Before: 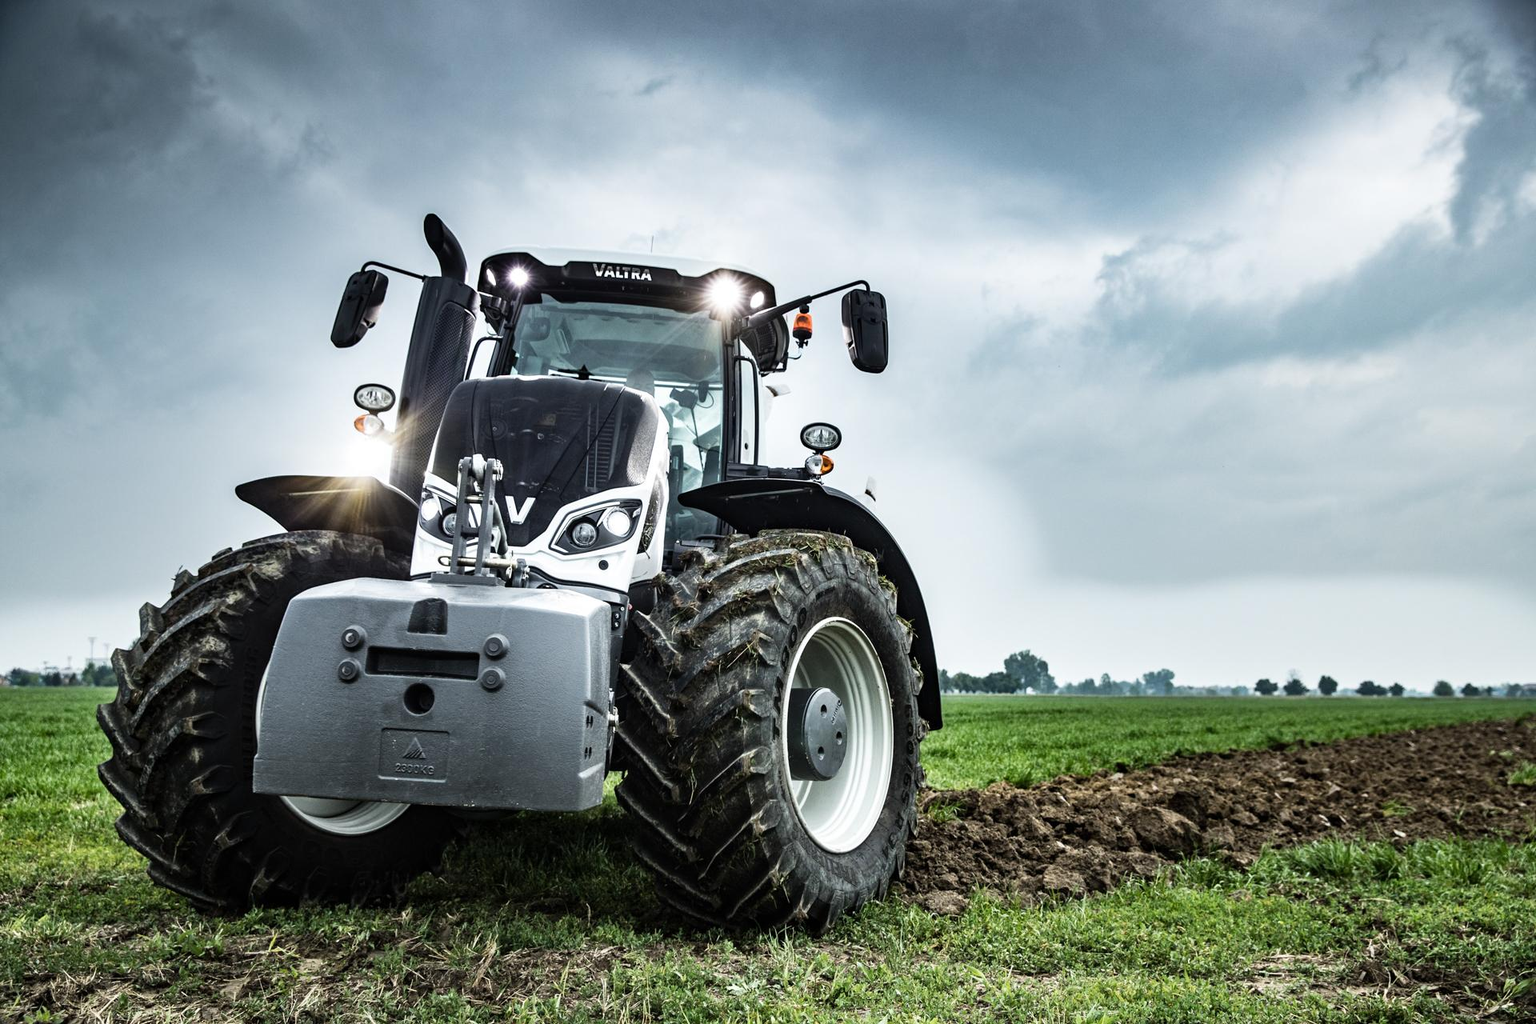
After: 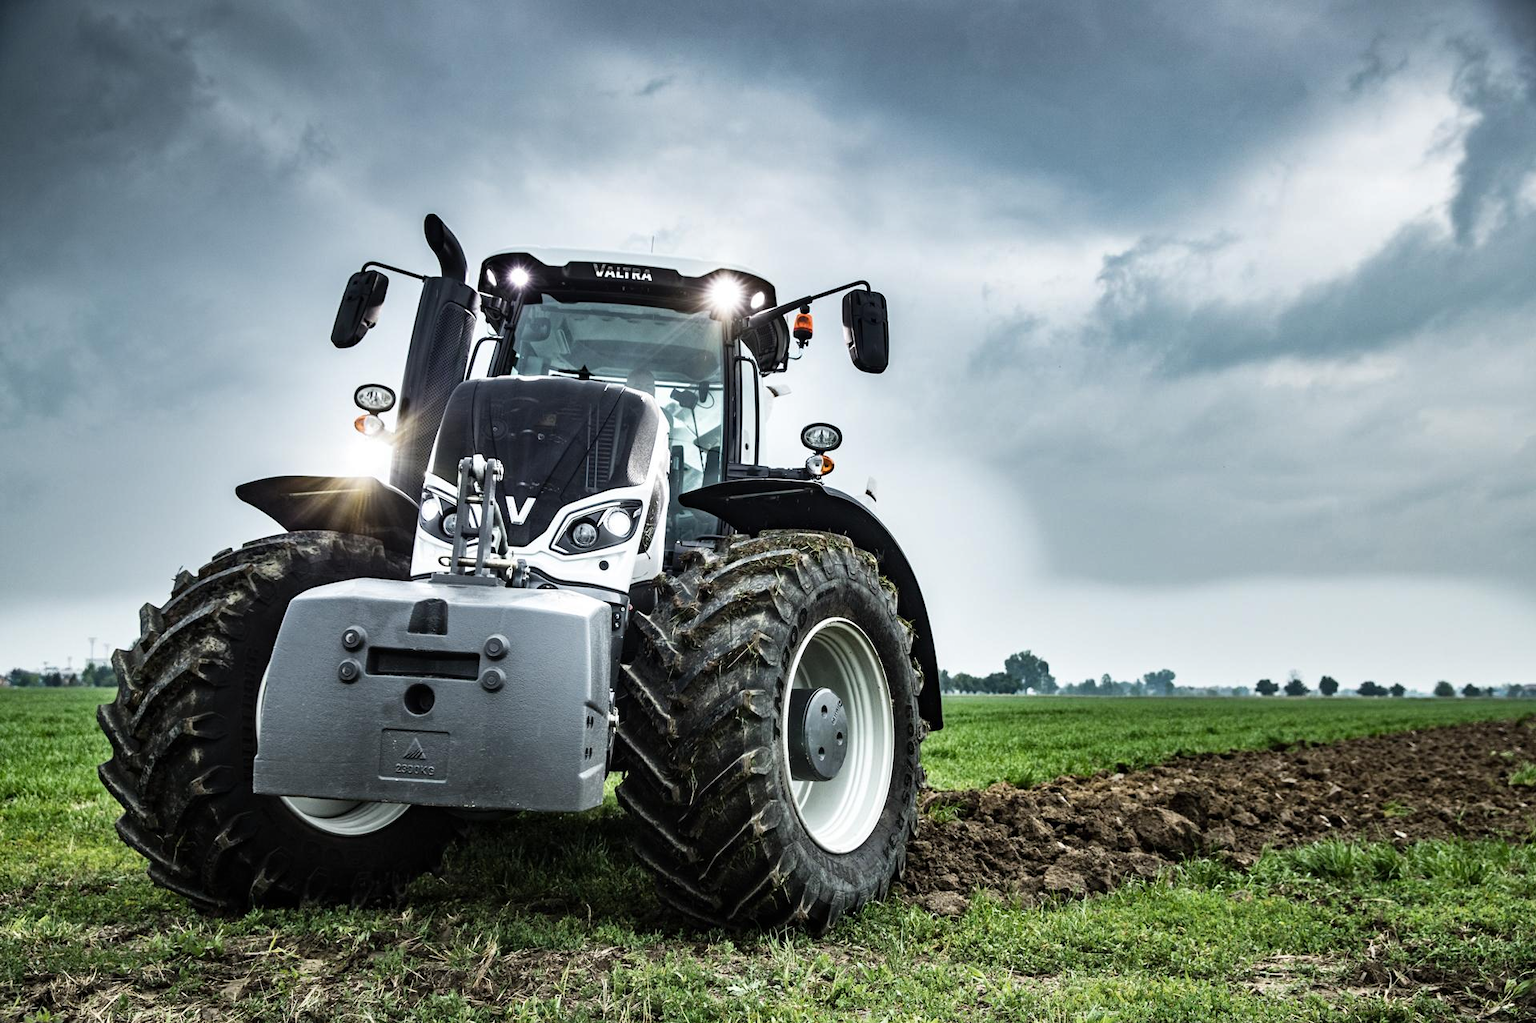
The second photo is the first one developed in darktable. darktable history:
shadows and highlights: shadows 25, highlights -48, soften with gaussian
